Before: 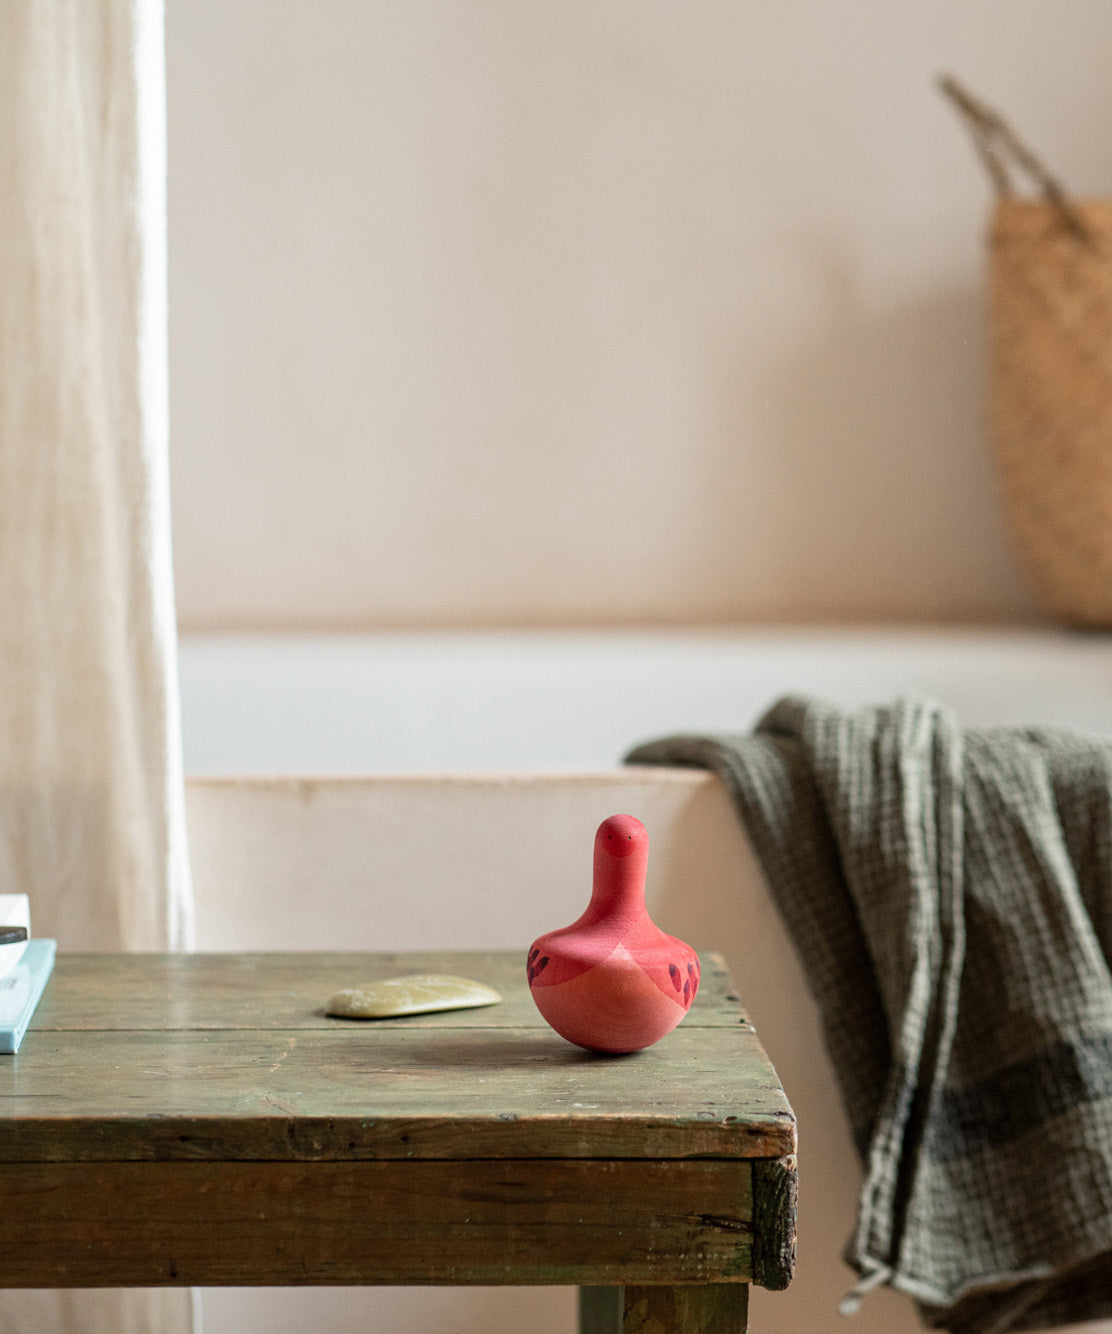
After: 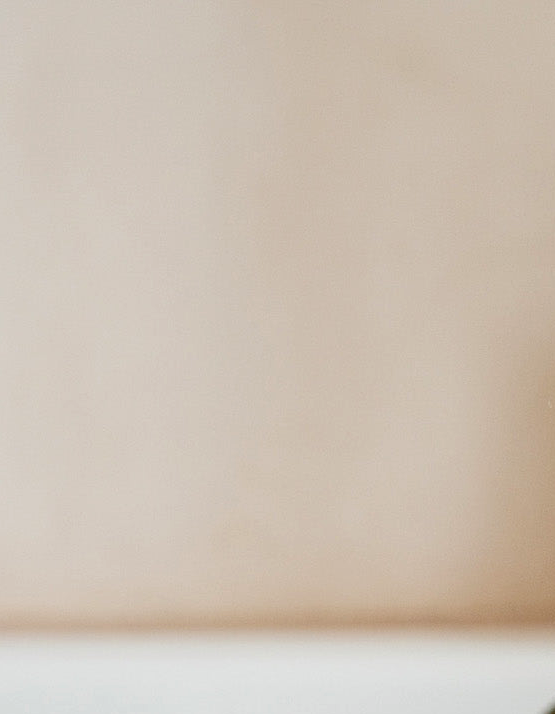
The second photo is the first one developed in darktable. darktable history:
crop: left 19.526%, right 30.476%, bottom 46.408%
haze removal: strength 0.277, distance 0.257, compatibility mode true, adaptive false
